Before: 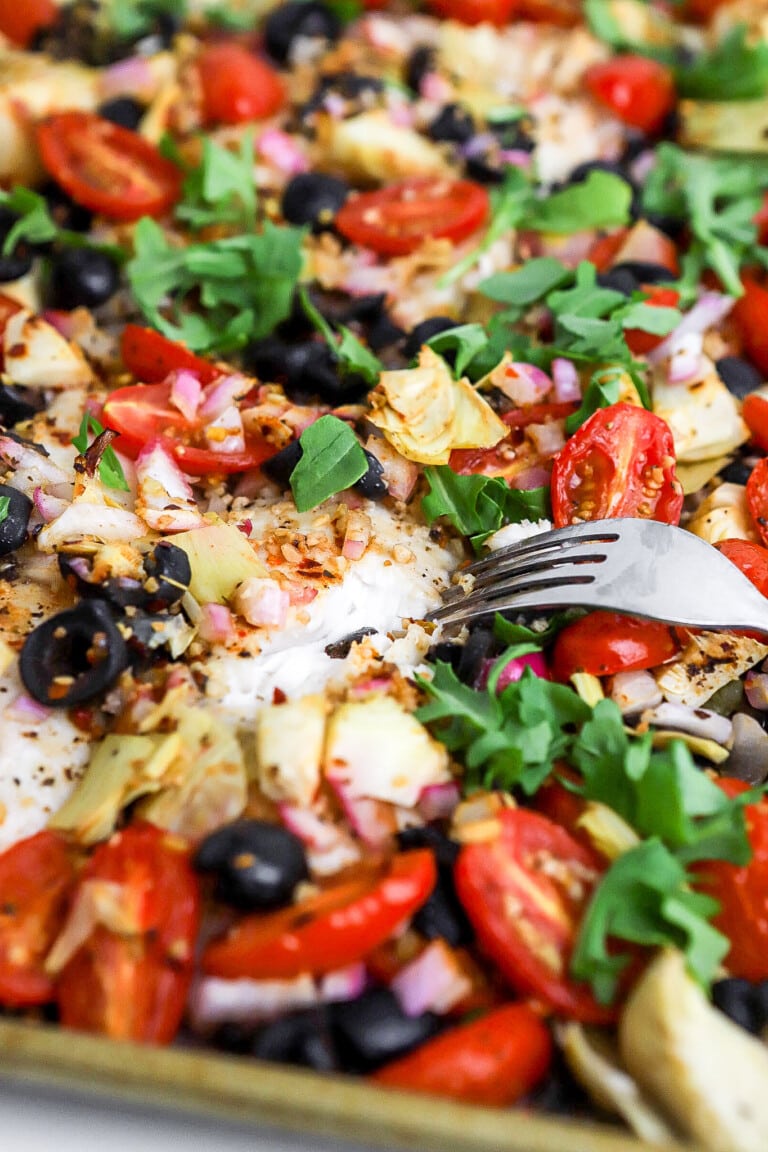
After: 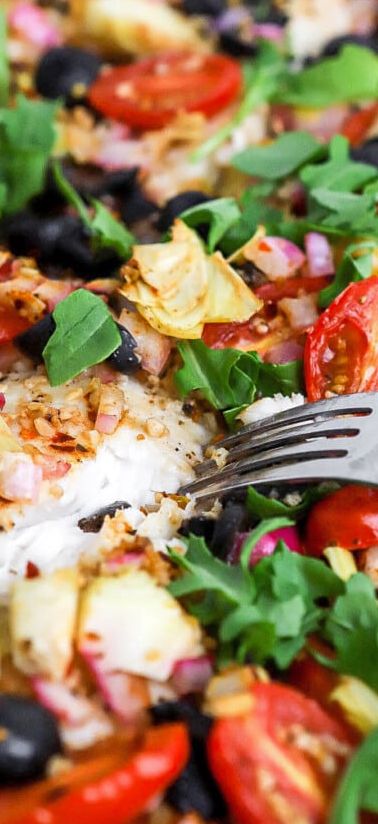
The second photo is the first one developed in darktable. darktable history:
shadows and highlights: shadows 25.11, highlights -25.63
crop: left 32.284%, top 10.986%, right 18.383%, bottom 17.447%
